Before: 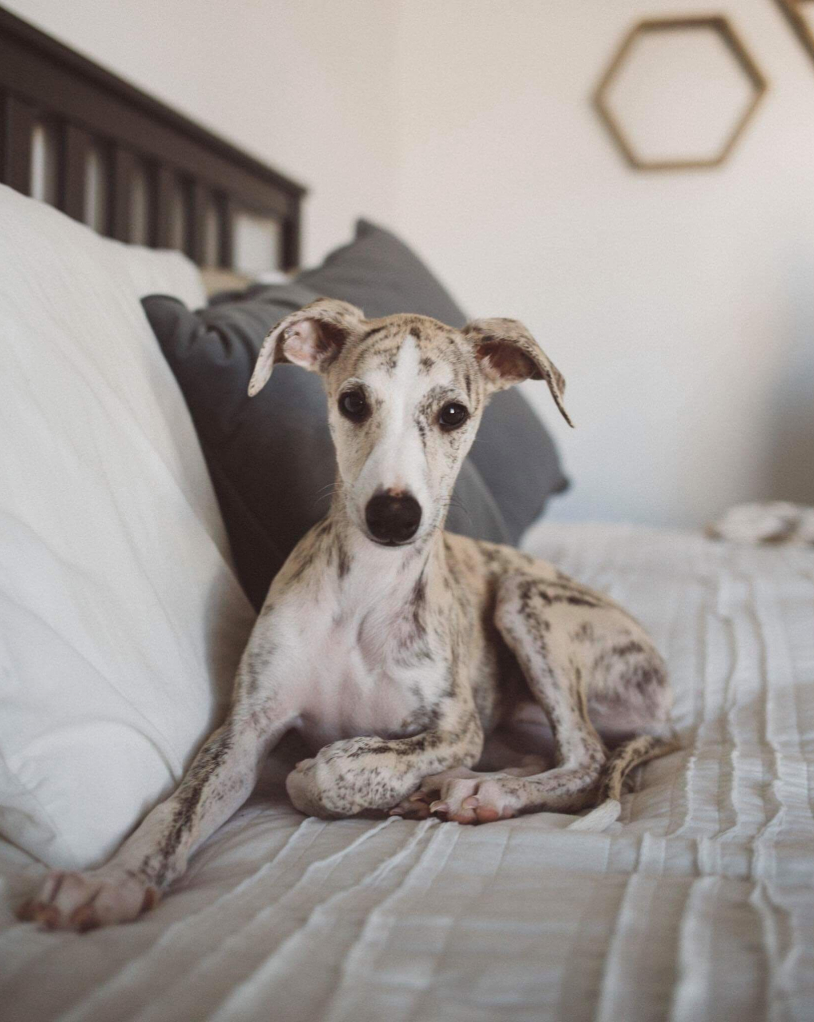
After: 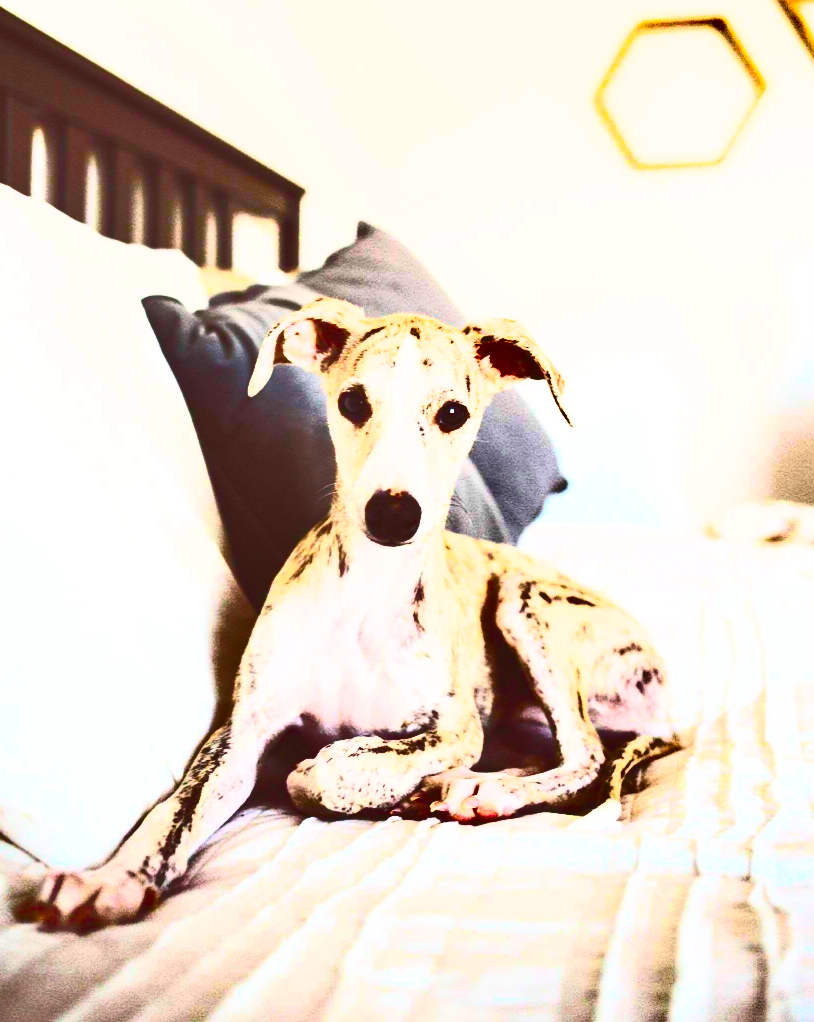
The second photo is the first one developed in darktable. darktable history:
color balance rgb: linear chroma grading › global chroma 9.707%, perceptual saturation grading › global saturation 20%, perceptual saturation grading › highlights -25.65%, perceptual saturation grading › shadows 49.72%, perceptual brilliance grading › global brilliance 14.944%, perceptual brilliance grading › shadows -35.826%
shadows and highlights: low approximation 0.01, soften with gaussian
contrast brightness saturation: contrast 0.996, brightness 0.983, saturation 0.996
exposure: exposure 0.603 EV, compensate highlight preservation false
